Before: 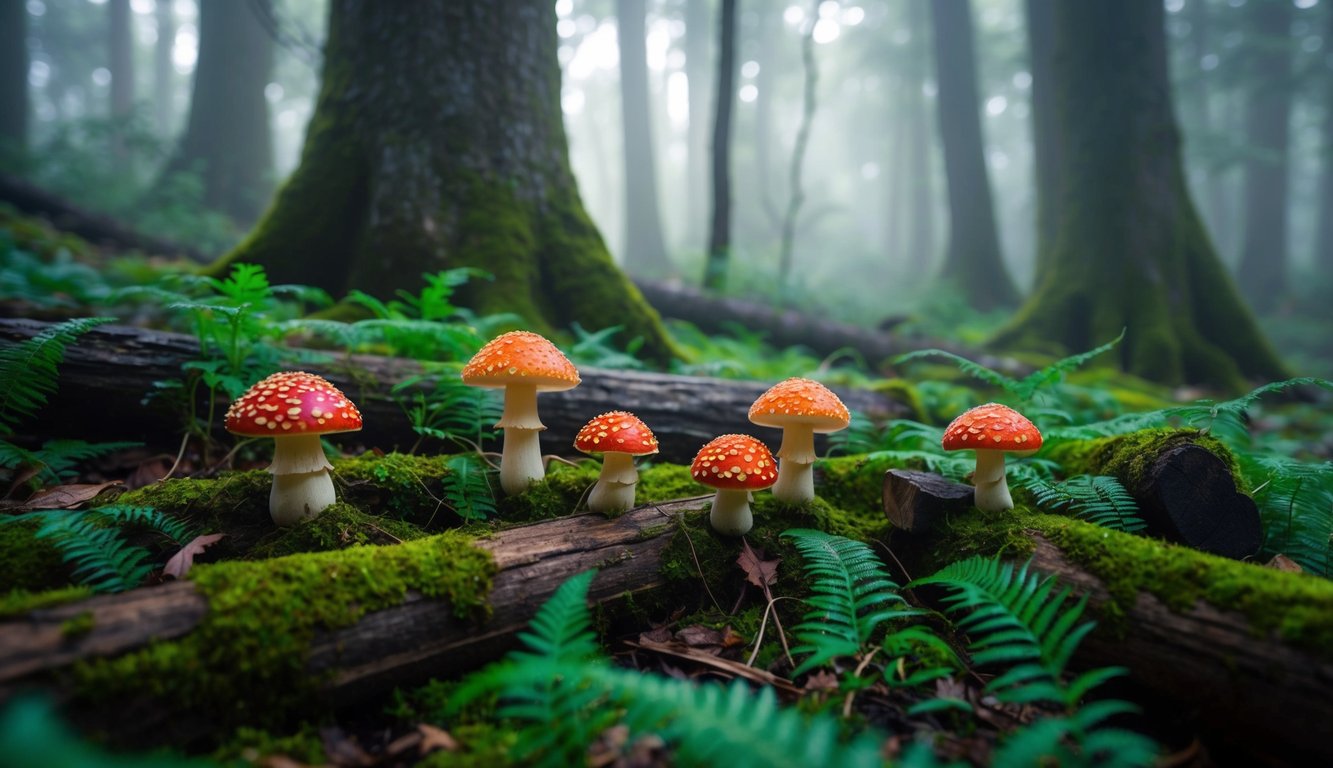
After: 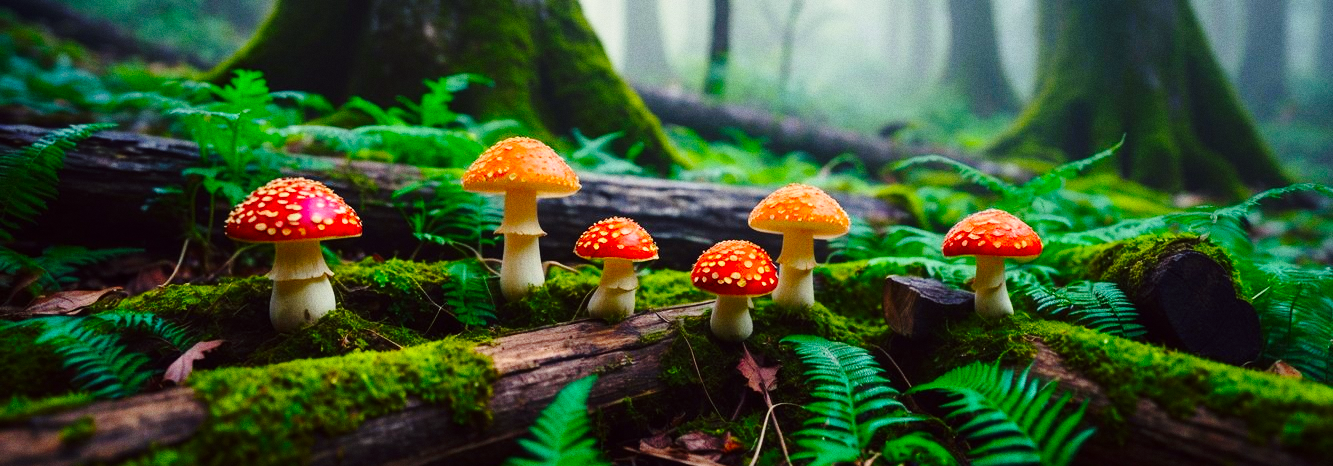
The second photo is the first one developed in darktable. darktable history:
crop and rotate: top 25.357%, bottom 13.942%
contrast brightness saturation: contrast 0.09, saturation 0.28
base curve: curves: ch0 [(0, 0) (0.028, 0.03) (0.121, 0.232) (0.46, 0.748) (0.859, 0.968) (1, 1)], preserve colors none
graduated density: on, module defaults
grain: coarseness 7.08 ISO, strength 21.67%, mid-tones bias 59.58%
color correction: highlights a* -0.95, highlights b* 4.5, shadows a* 3.55
